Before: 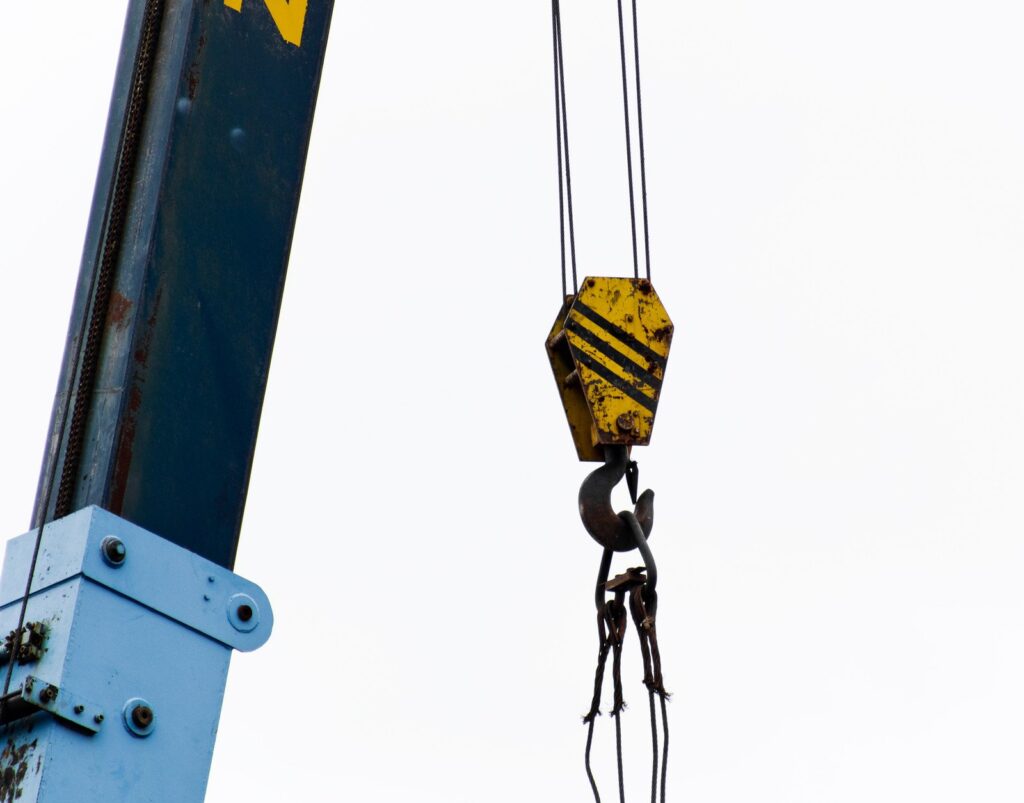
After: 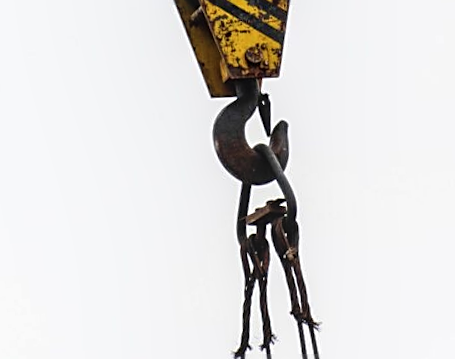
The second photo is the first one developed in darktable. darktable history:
sharpen: on, module defaults
rotate and perspective: rotation -4.25°, automatic cropping off
crop: left 37.221%, top 45.169%, right 20.63%, bottom 13.777%
local contrast: on, module defaults
